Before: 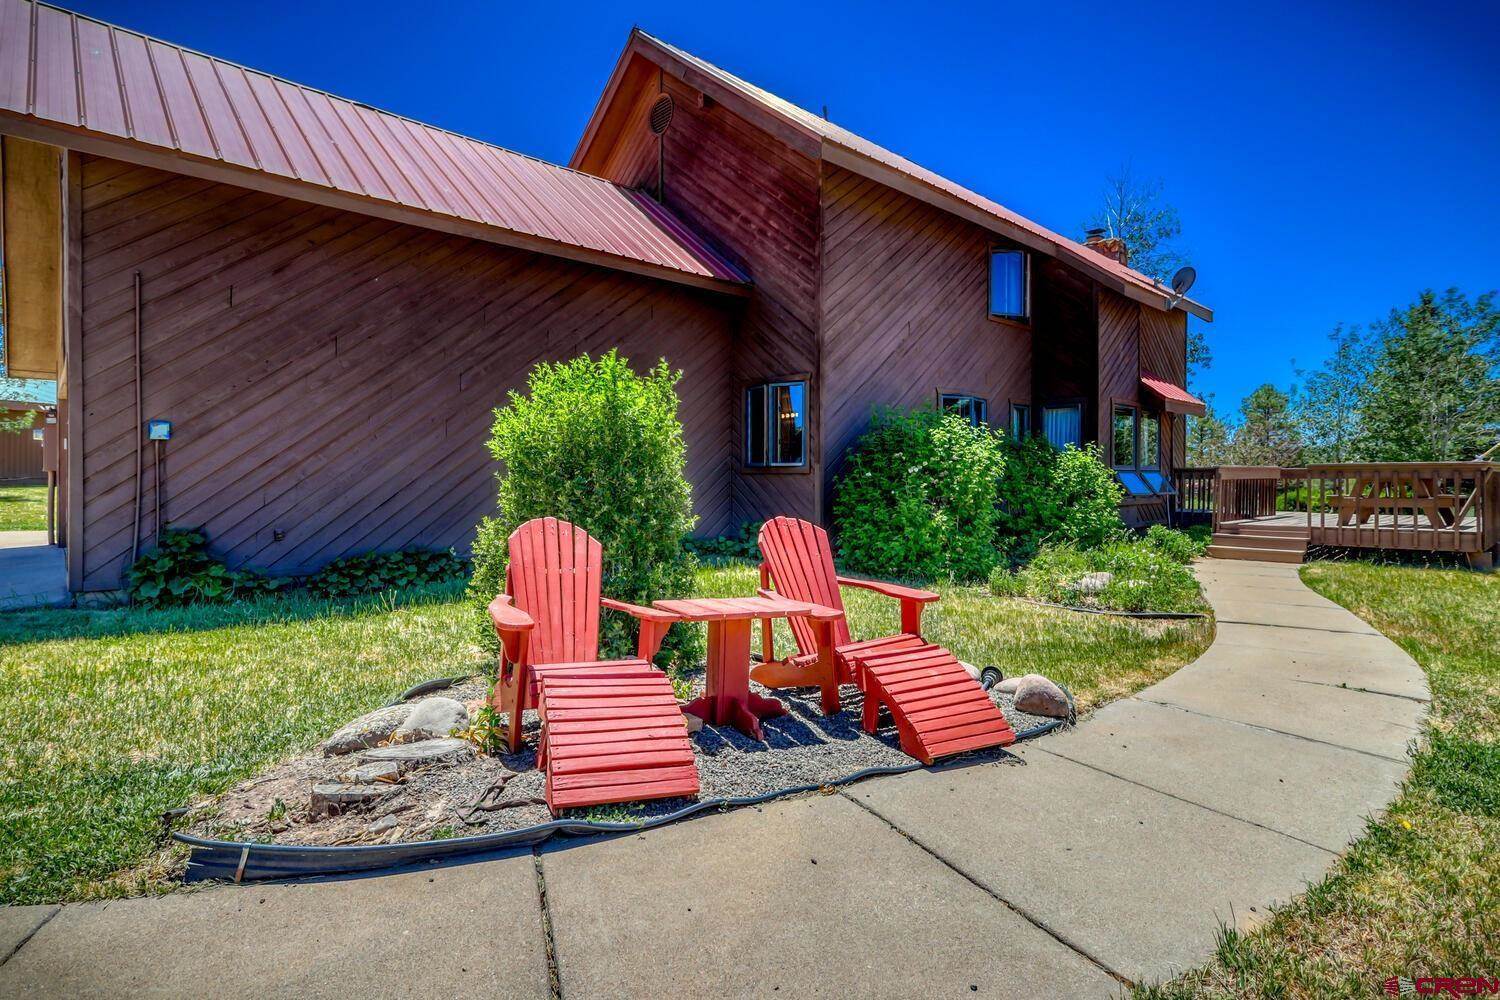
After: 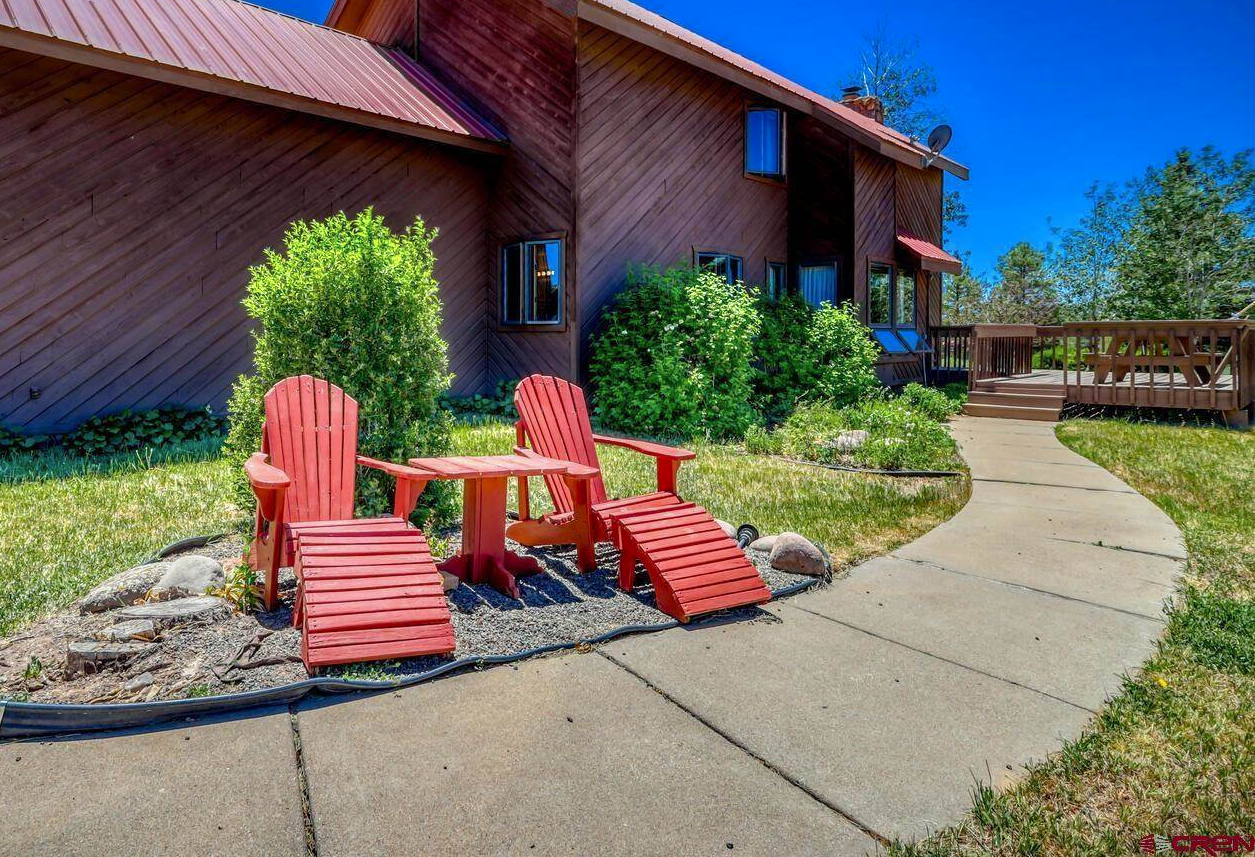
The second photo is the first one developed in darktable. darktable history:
crop: left 16.315%, top 14.246%
color zones: curves: ch0 [(0.25, 0.5) (0.463, 0.627) (0.484, 0.637) (0.75, 0.5)]
